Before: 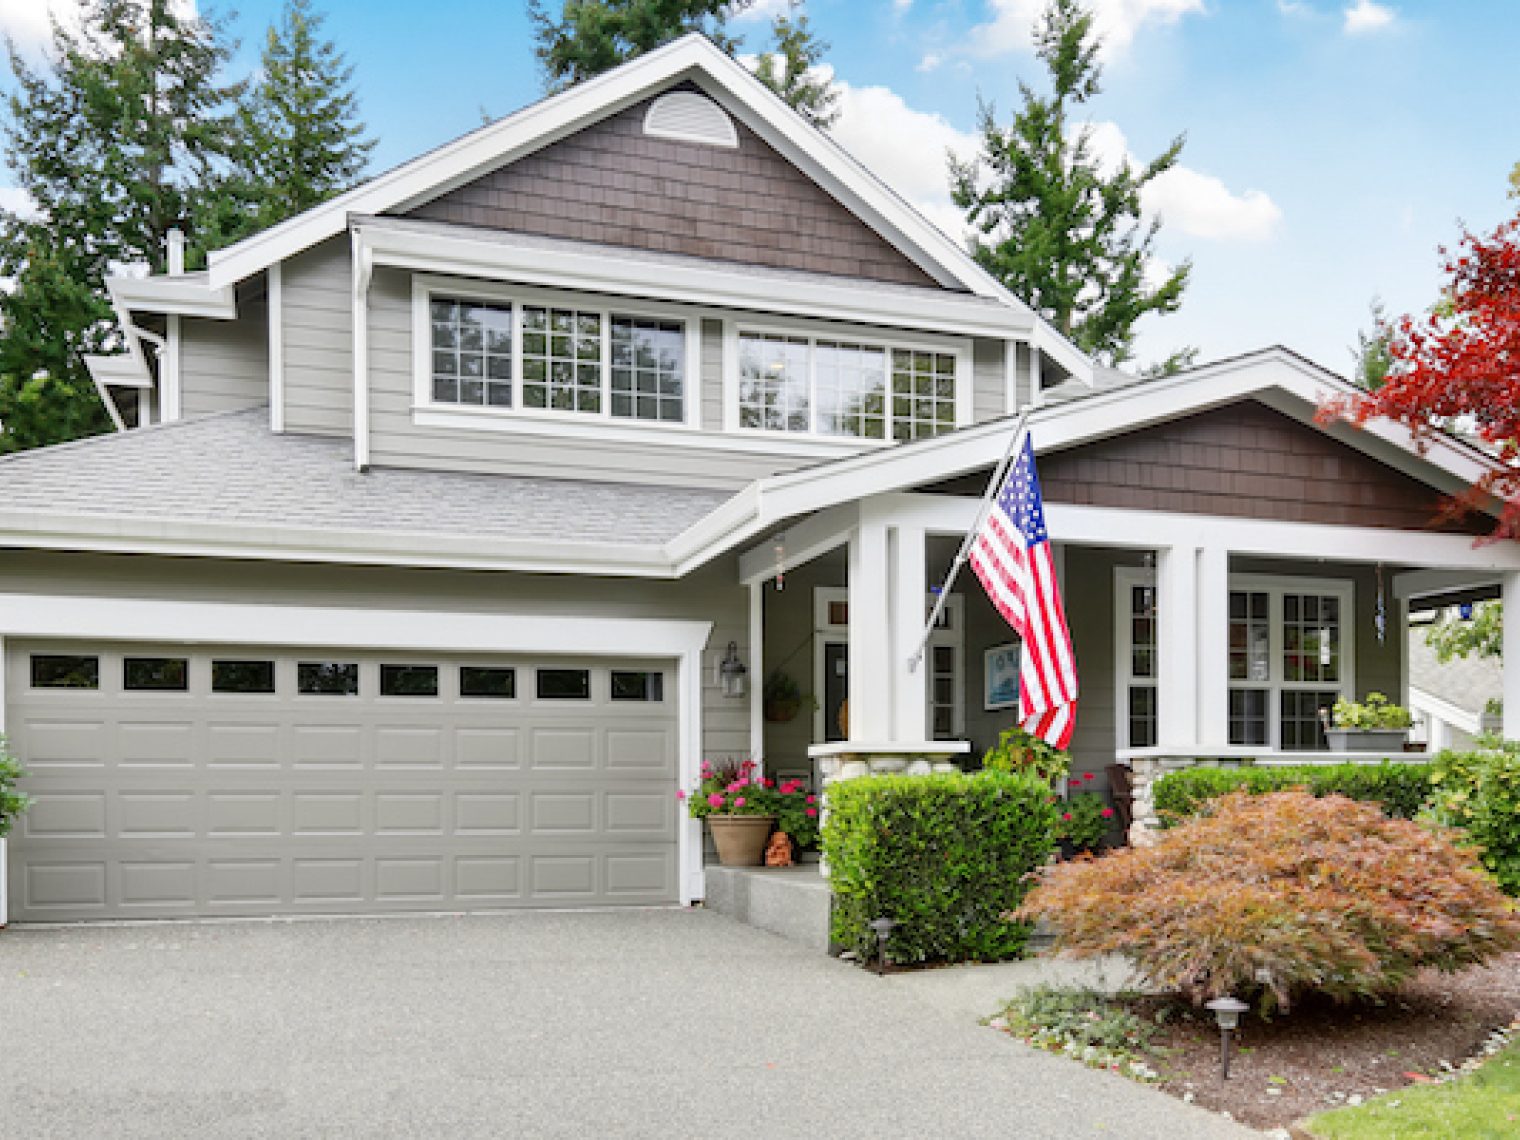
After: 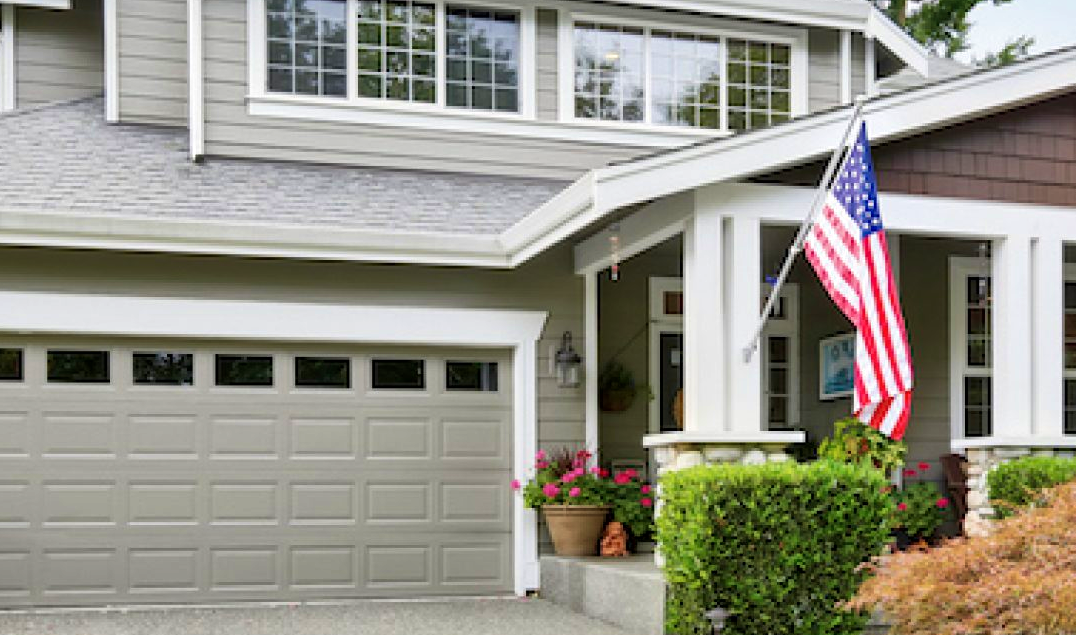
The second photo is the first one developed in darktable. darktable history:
crop: left 10.902%, top 27.232%, right 18.254%, bottom 17.05%
velvia: strength 40.25%
local contrast: mode bilateral grid, contrast 21, coarseness 50, detail 130%, midtone range 0.2
shadows and highlights: soften with gaussian
